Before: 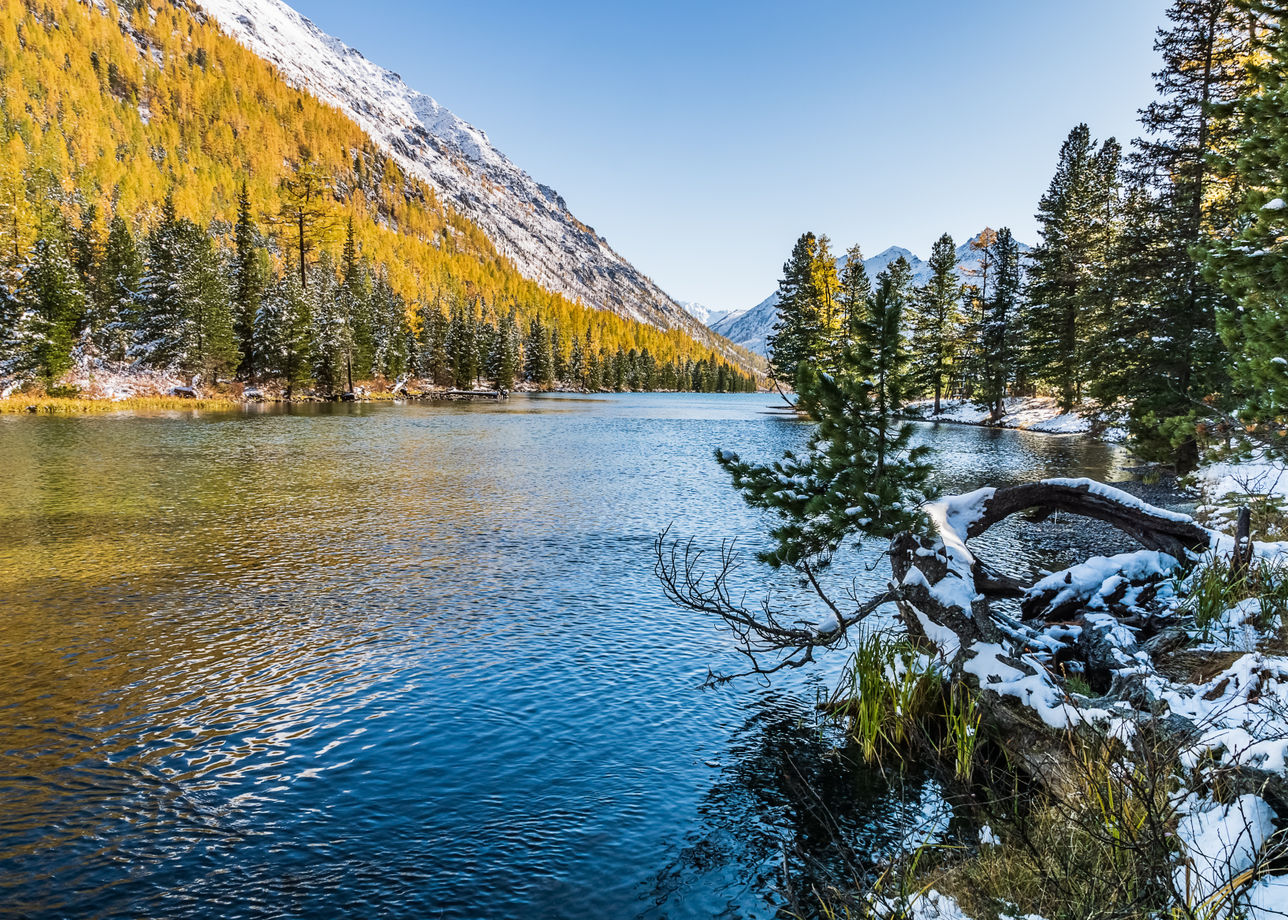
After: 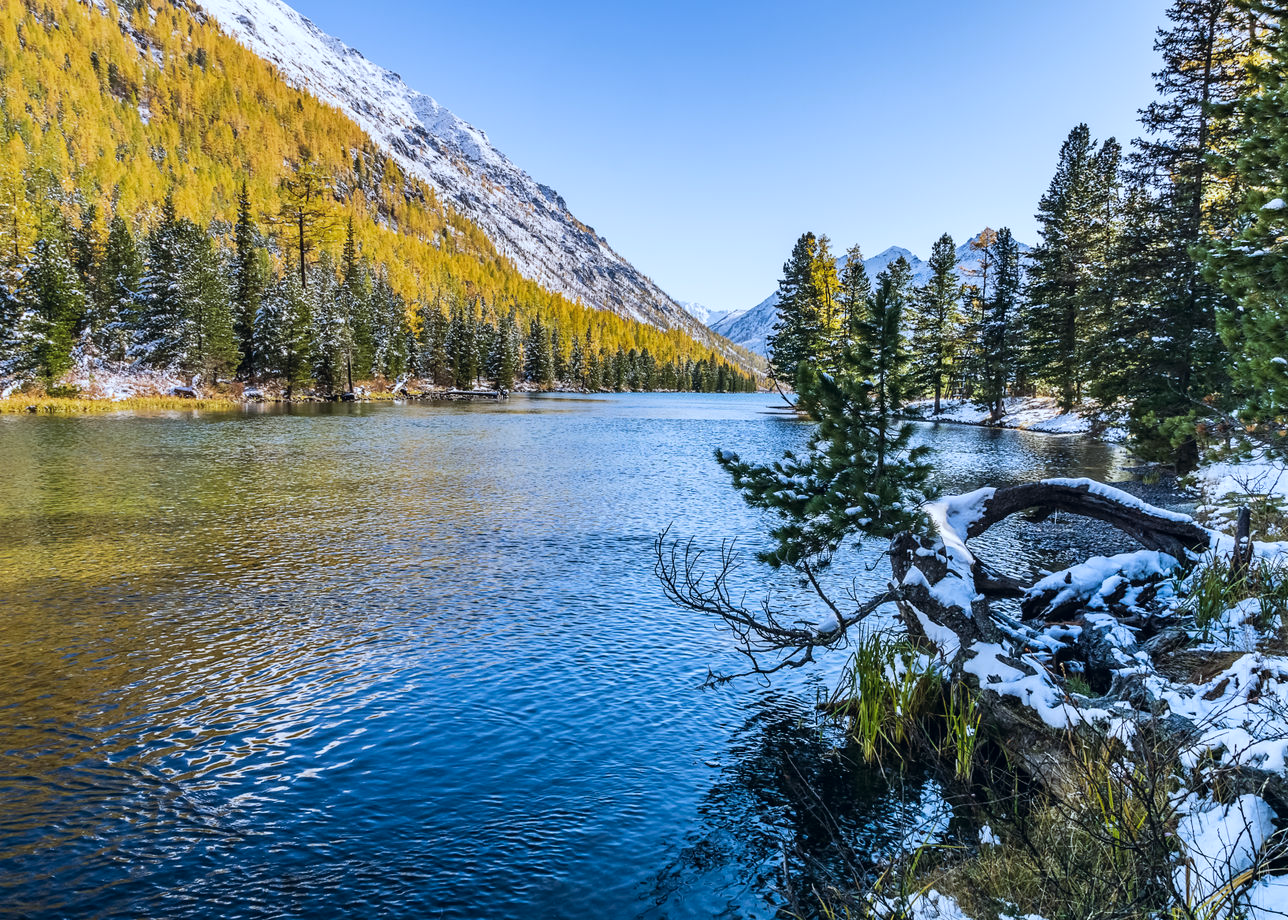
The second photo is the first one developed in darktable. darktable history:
white balance: red 0.931, blue 1.11
color correction: highlights a* 0.207, highlights b* 2.7, shadows a* -0.874, shadows b* -4.78
